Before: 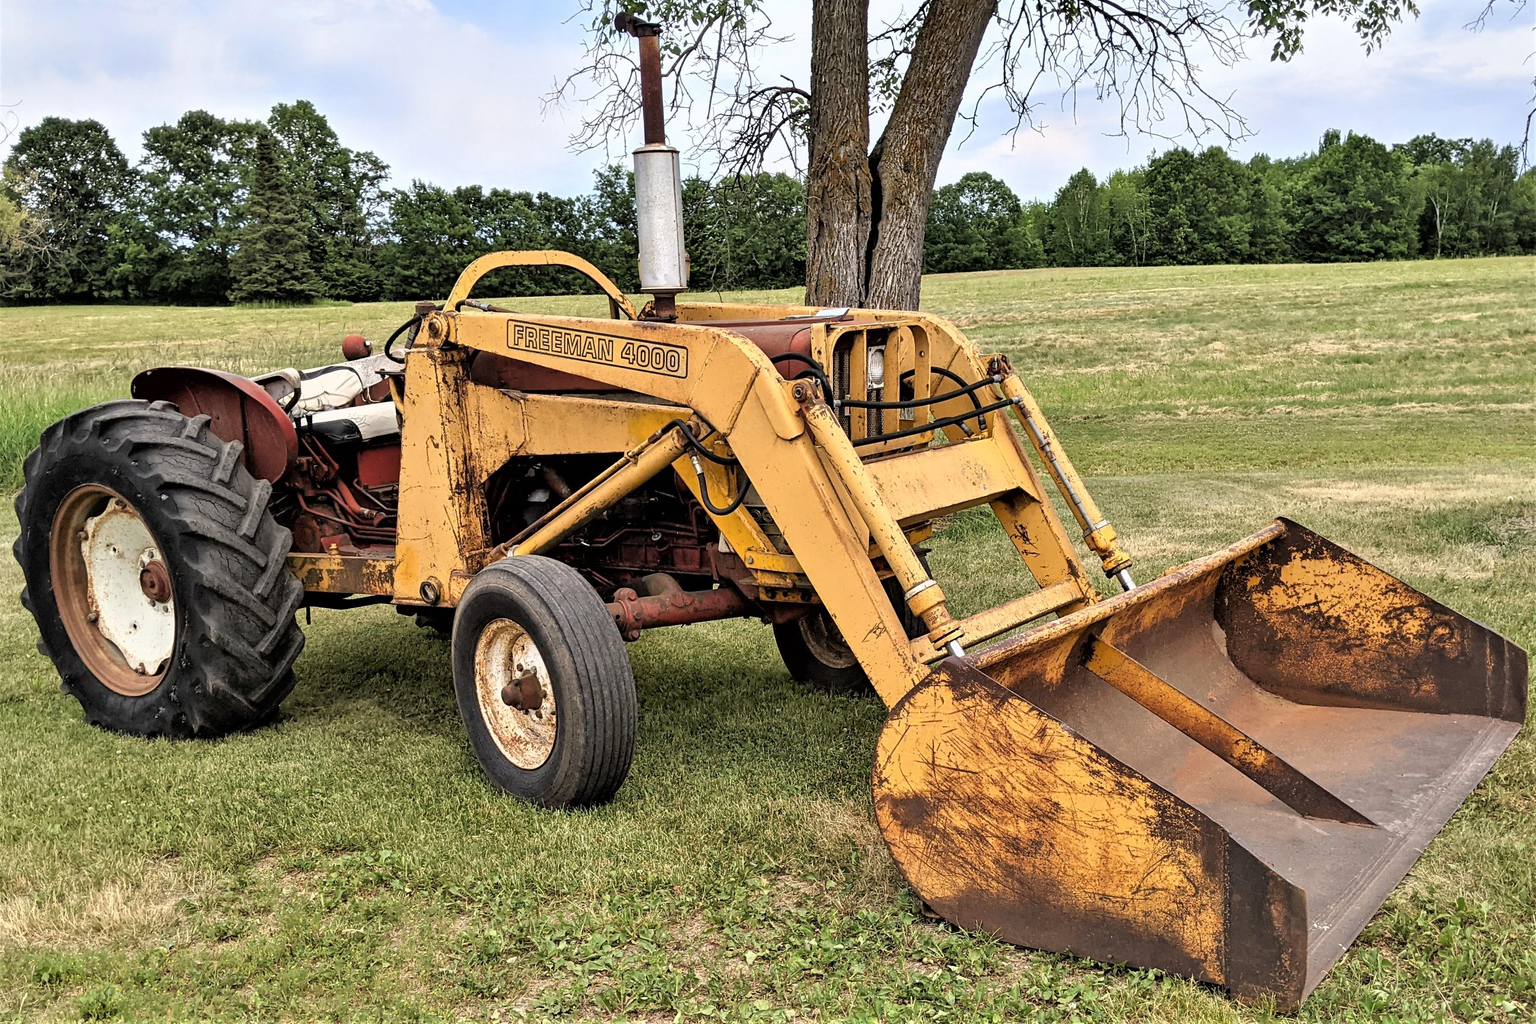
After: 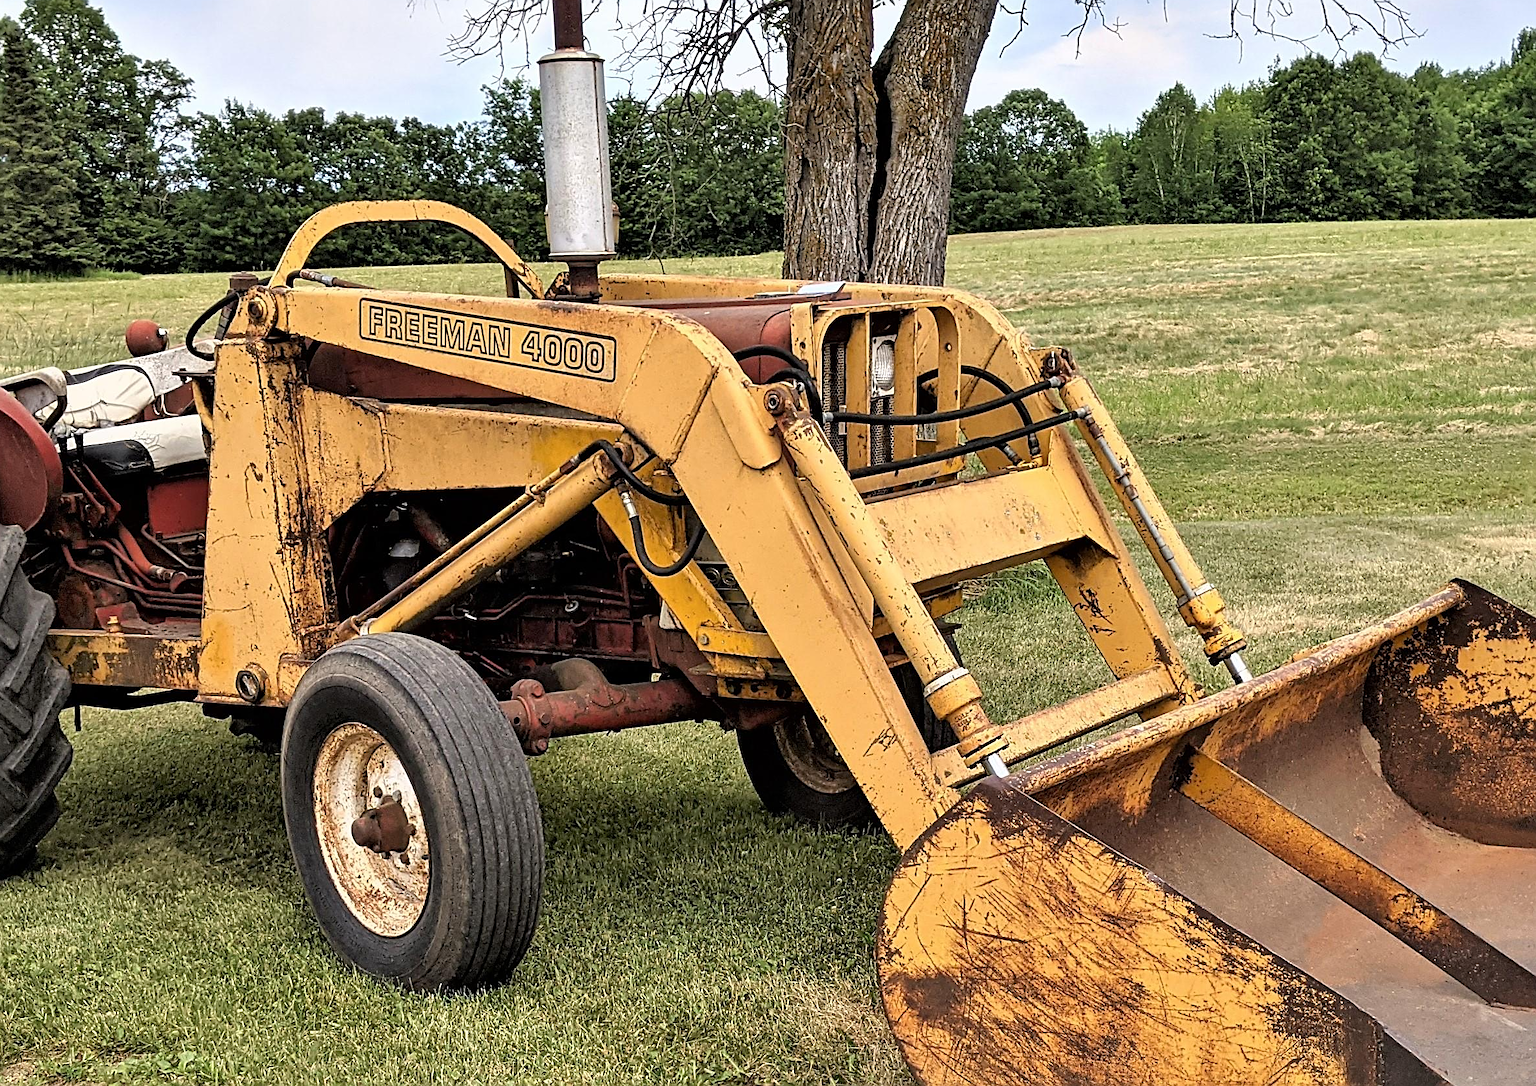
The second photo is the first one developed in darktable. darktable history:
crop and rotate: left 16.548%, top 10.722%, right 12.977%, bottom 14.521%
sharpen: on, module defaults
